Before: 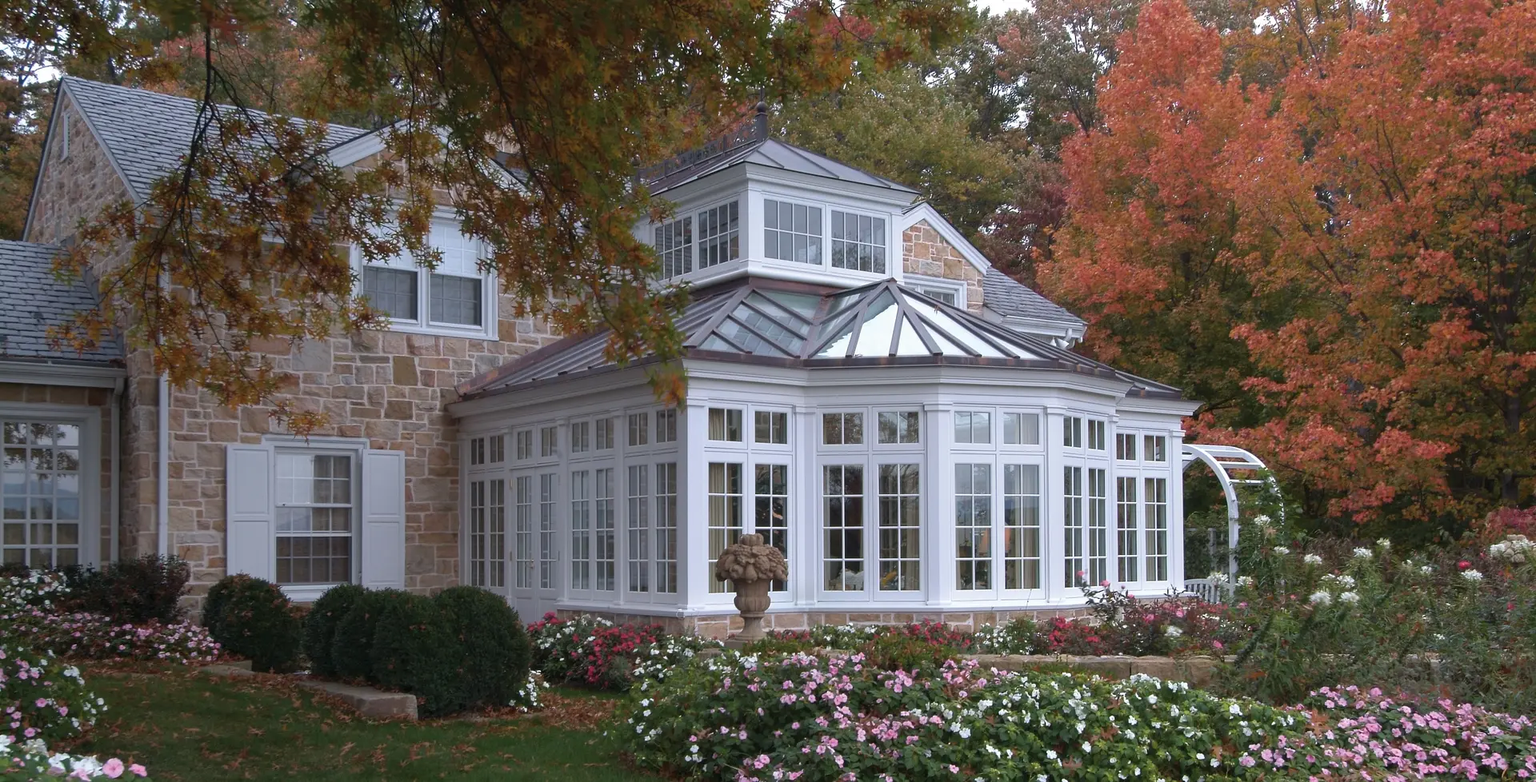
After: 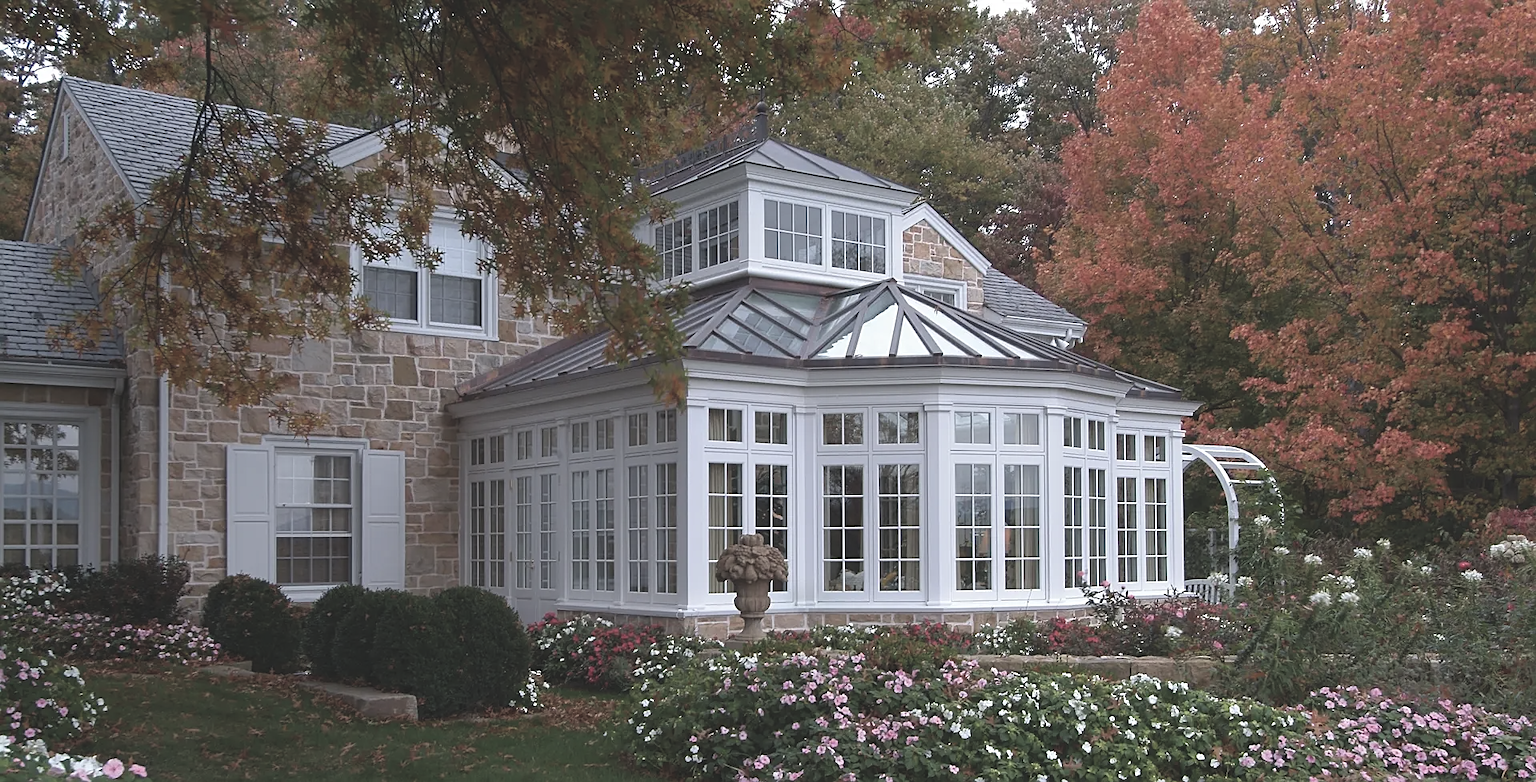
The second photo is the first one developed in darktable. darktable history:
sharpen: on, module defaults
exposure: black level correction -0.015, compensate highlight preservation false
color balance: input saturation 100.43%, contrast fulcrum 14.22%, output saturation 70.41%
